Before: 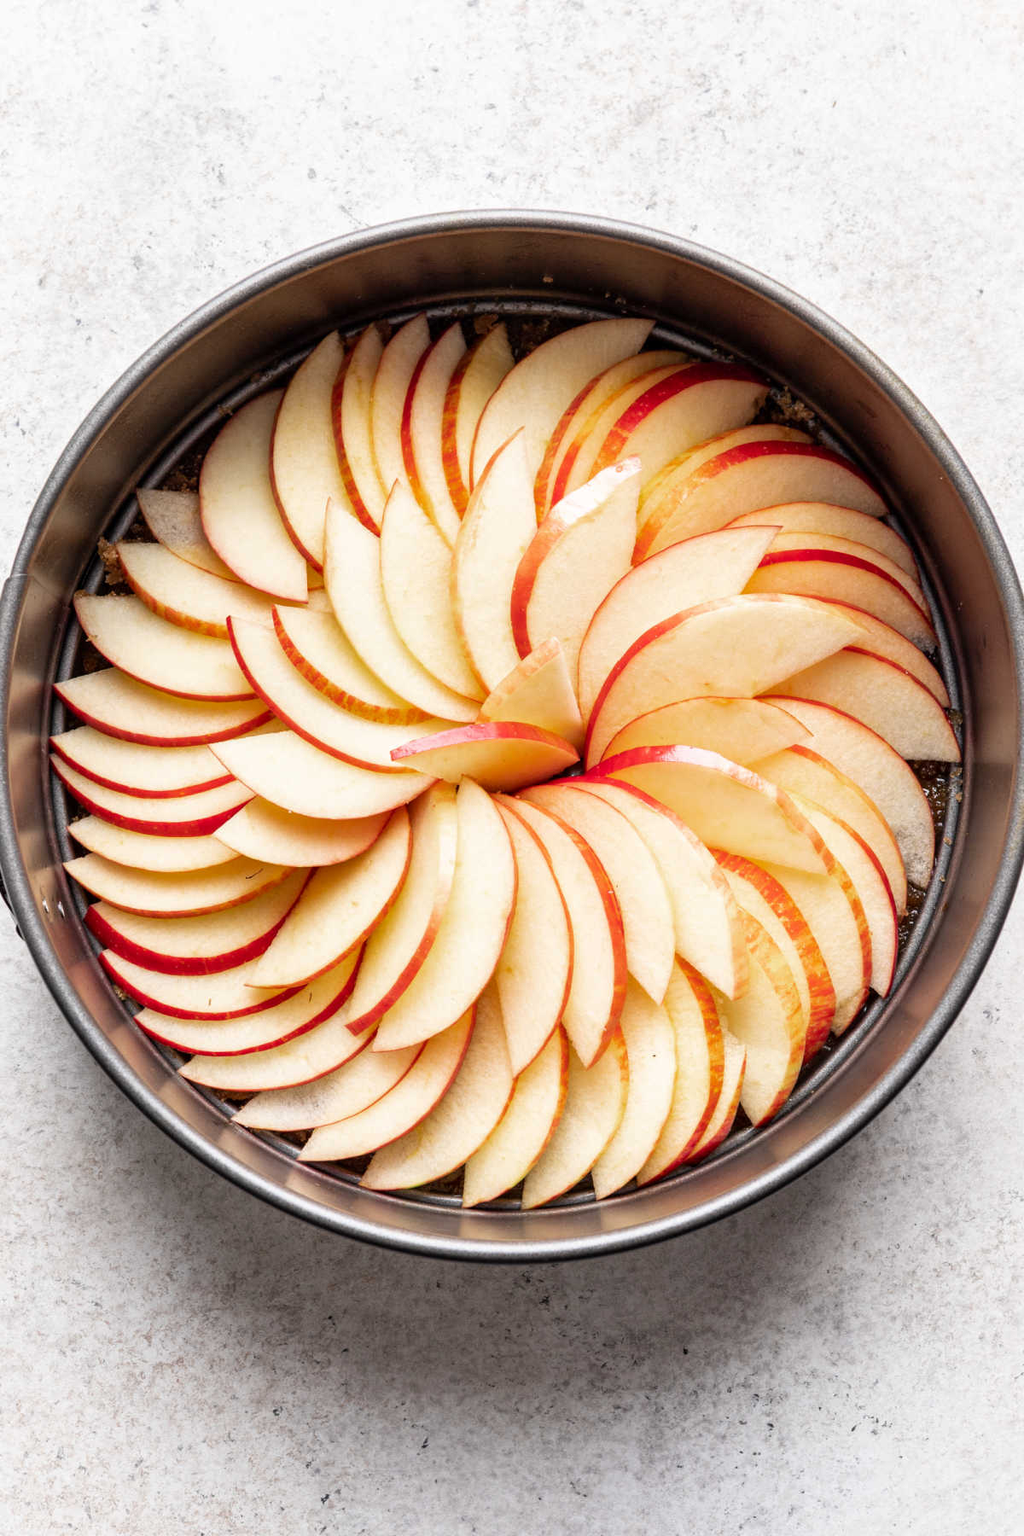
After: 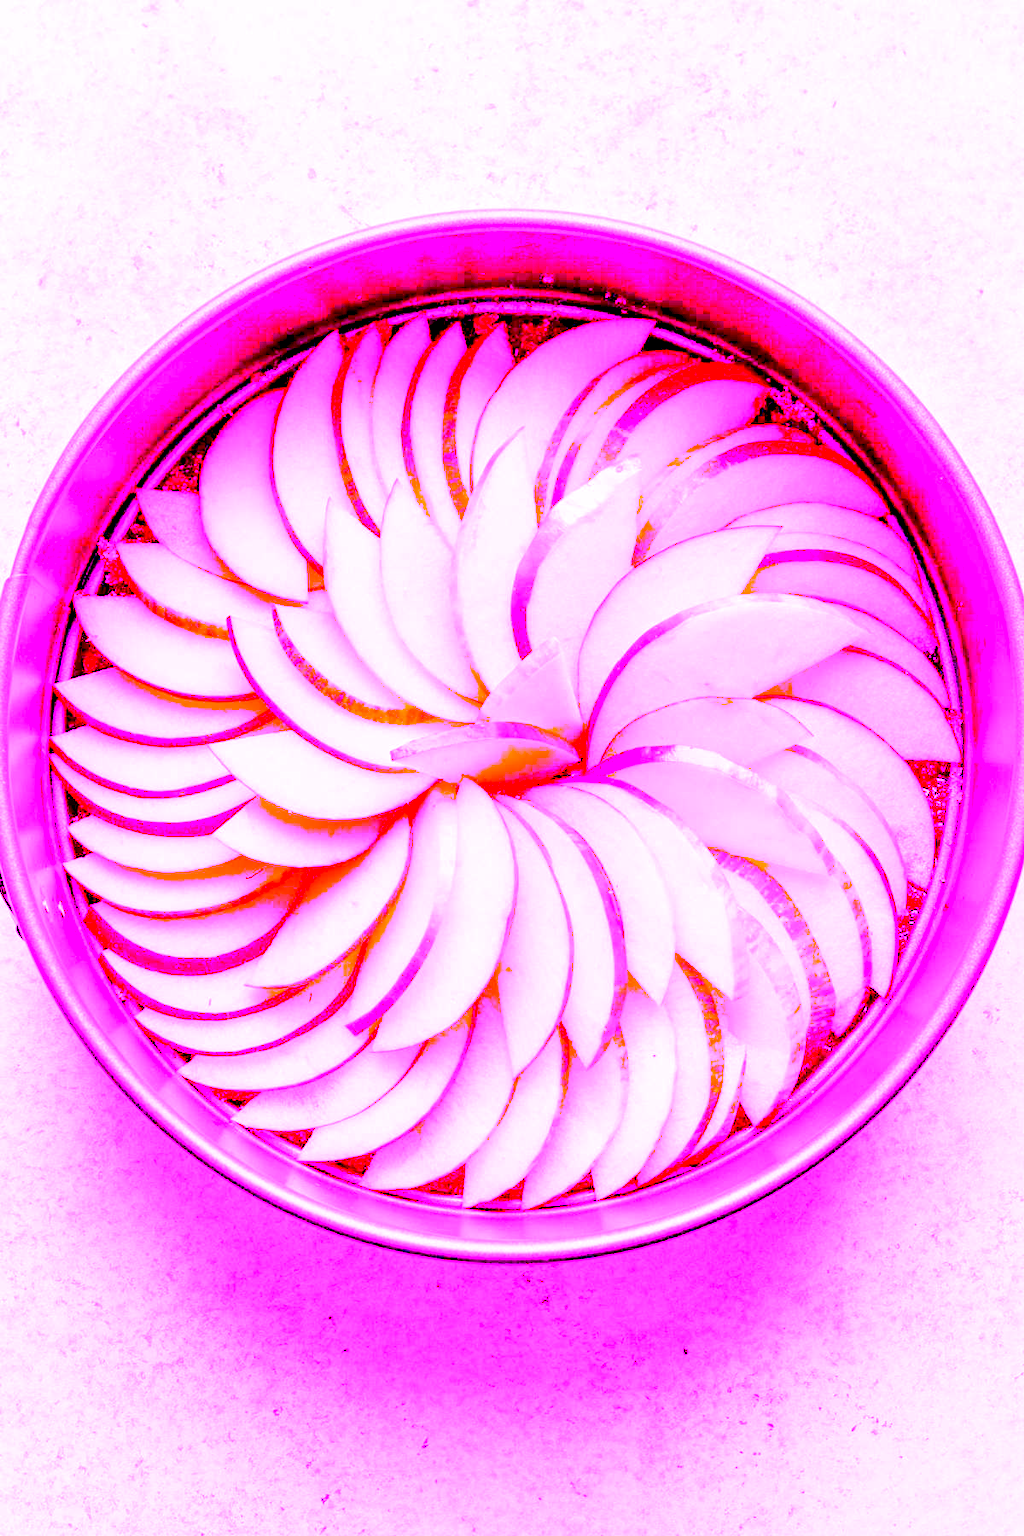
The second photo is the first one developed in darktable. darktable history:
white balance: red 8, blue 8
exposure: black level correction 0.047, exposure 0.013 EV, compensate highlight preservation false
